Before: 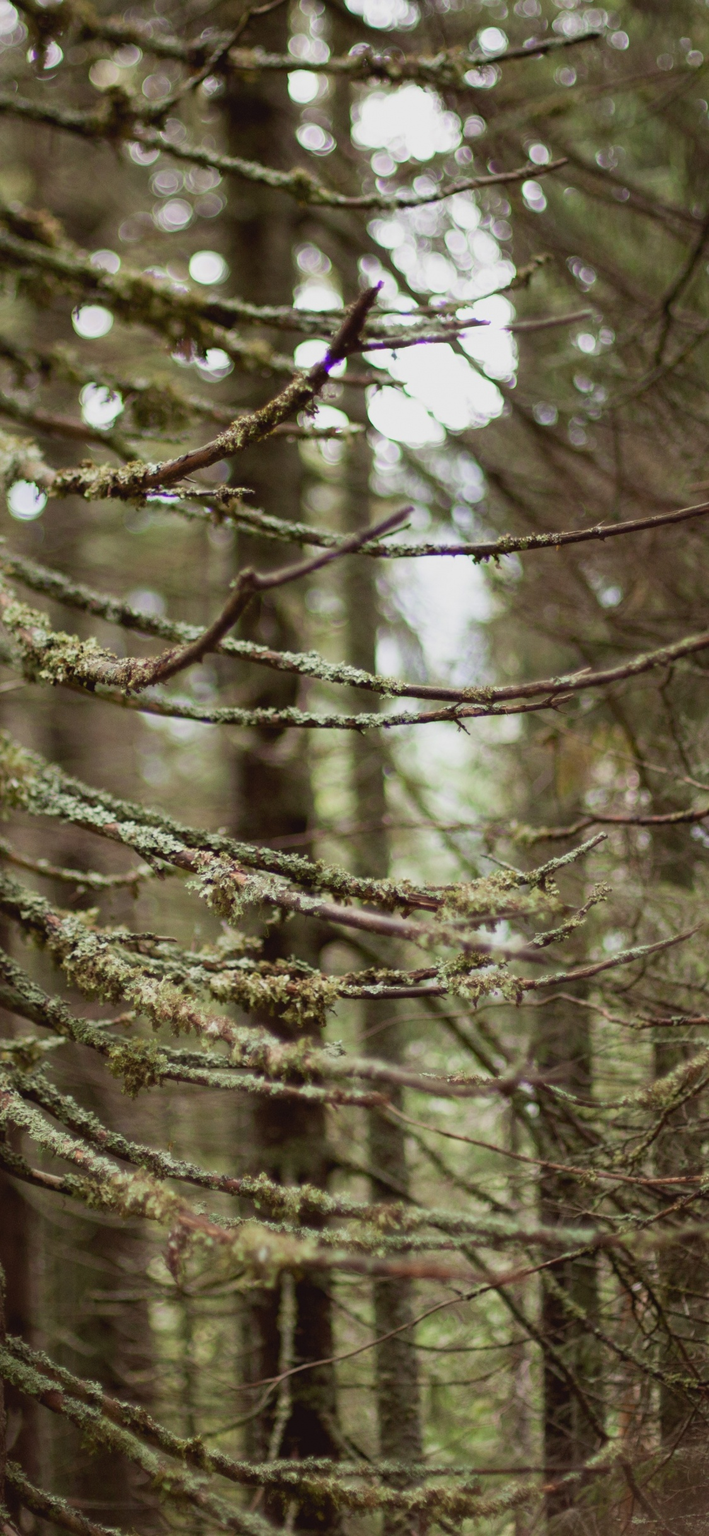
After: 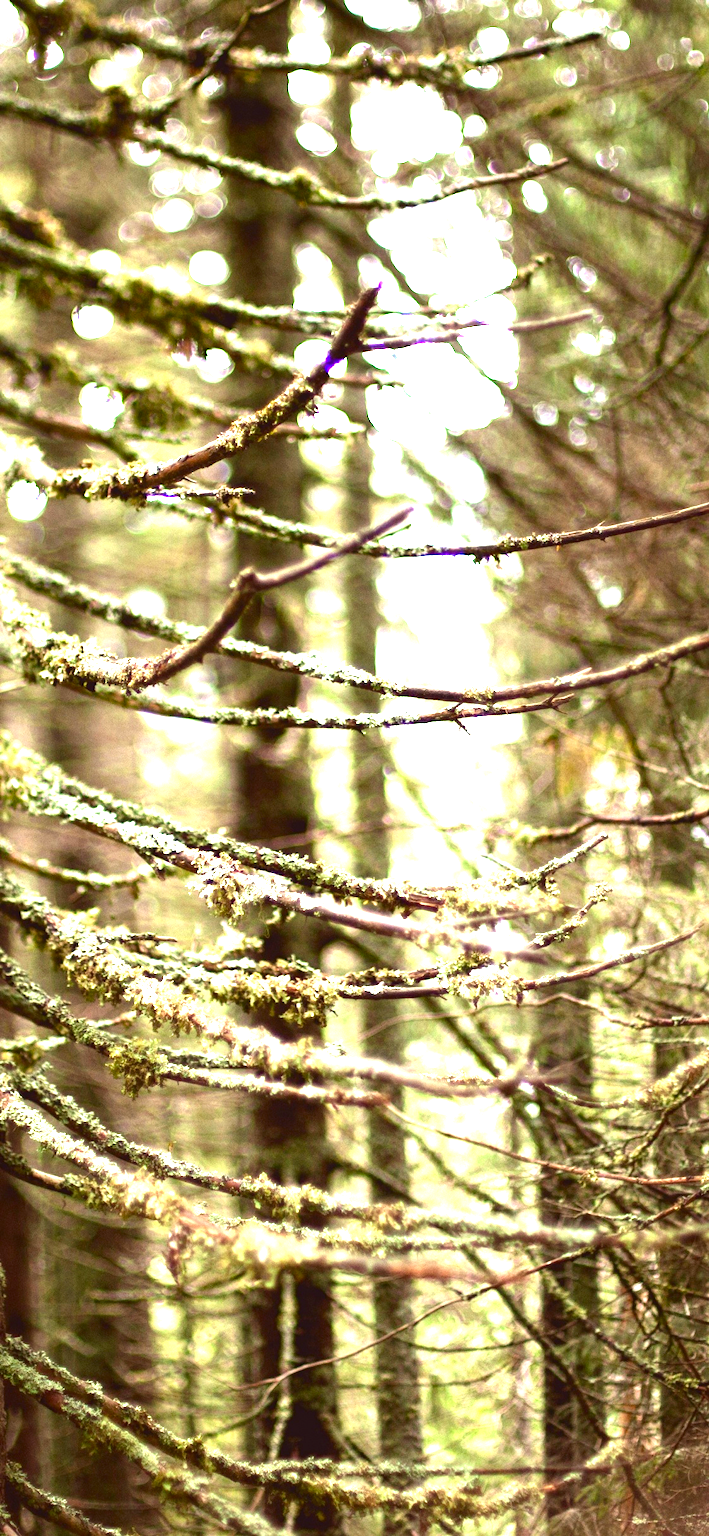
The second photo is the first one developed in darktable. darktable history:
exposure: exposure 2.224 EV, compensate highlight preservation false
contrast brightness saturation: contrast 0.101, brightness -0.263, saturation 0.147
contrast equalizer: y [[0.439, 0.44, 0.442, 0.457, 0.493, 0.498], [0.5 ×6], [0.5 ×6], [0 ×6], [0 ×6]], mix 0.299
